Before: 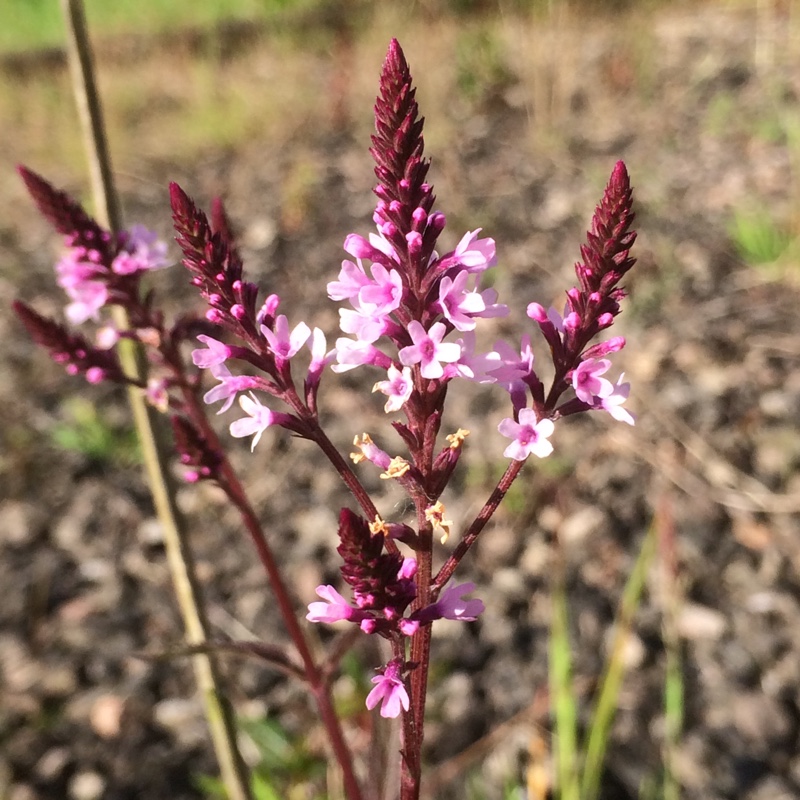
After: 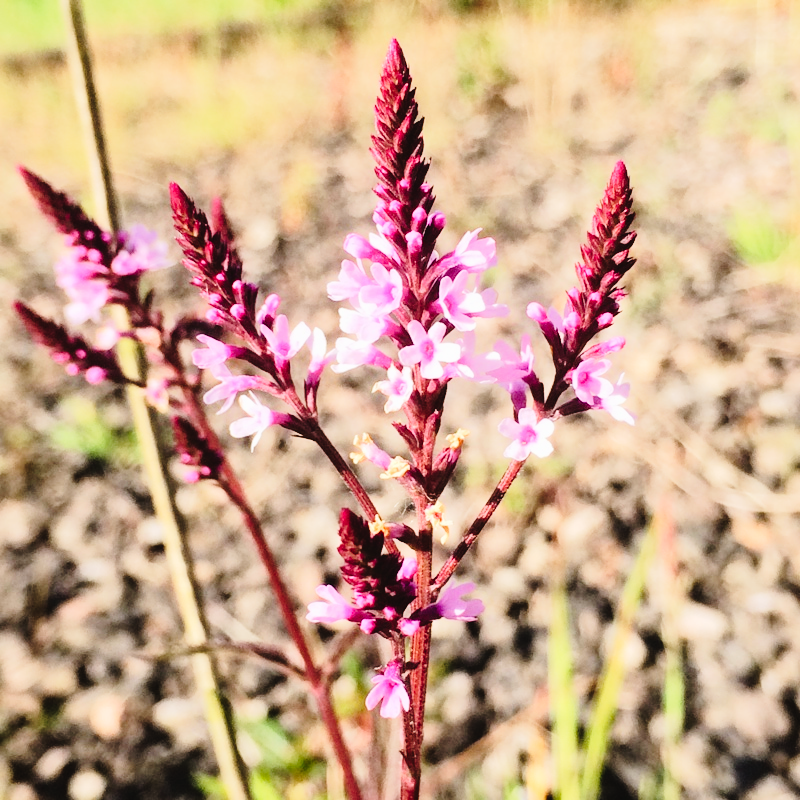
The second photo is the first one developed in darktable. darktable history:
tone curve: curves: ch0 [(0, 0.023) (0.132, 0.075) (0.256, 0.2) (0.454, 0.495) (0.708, 0.78) (0.844, 0.896) (1, 0.98)]; ch1 [(0, 0) (0.37, 0.308) (0.478, 0.46) (0.499, 0.5) (0.513, 0.508) (0.526, 0.533) (0.59, 0.612) (0.764, 0.804) (1, 1)]; ch2 [(0, 0) (0.312, 0.313) (0.461, 0.454) (0.48, 0.477) (0.503, 0.5) (0.526, 0.54) (0.564, 0.595) (0.631, 0.676) (0.713, 0.767) (0.985, 0.966)], preserve colors none
tone equalizer: -7 EV 0.146 EV, -6 EV 0.621 EV, -5 EV 1.17 EV, -4 EV 1.32 EV, -3 EV 1.15 EV, -2 EV 0.6 EV, -1 EV 0.155 EV, edges refinement/feathering 500, mask exposure compensation -1.57 EV, preserve details no
